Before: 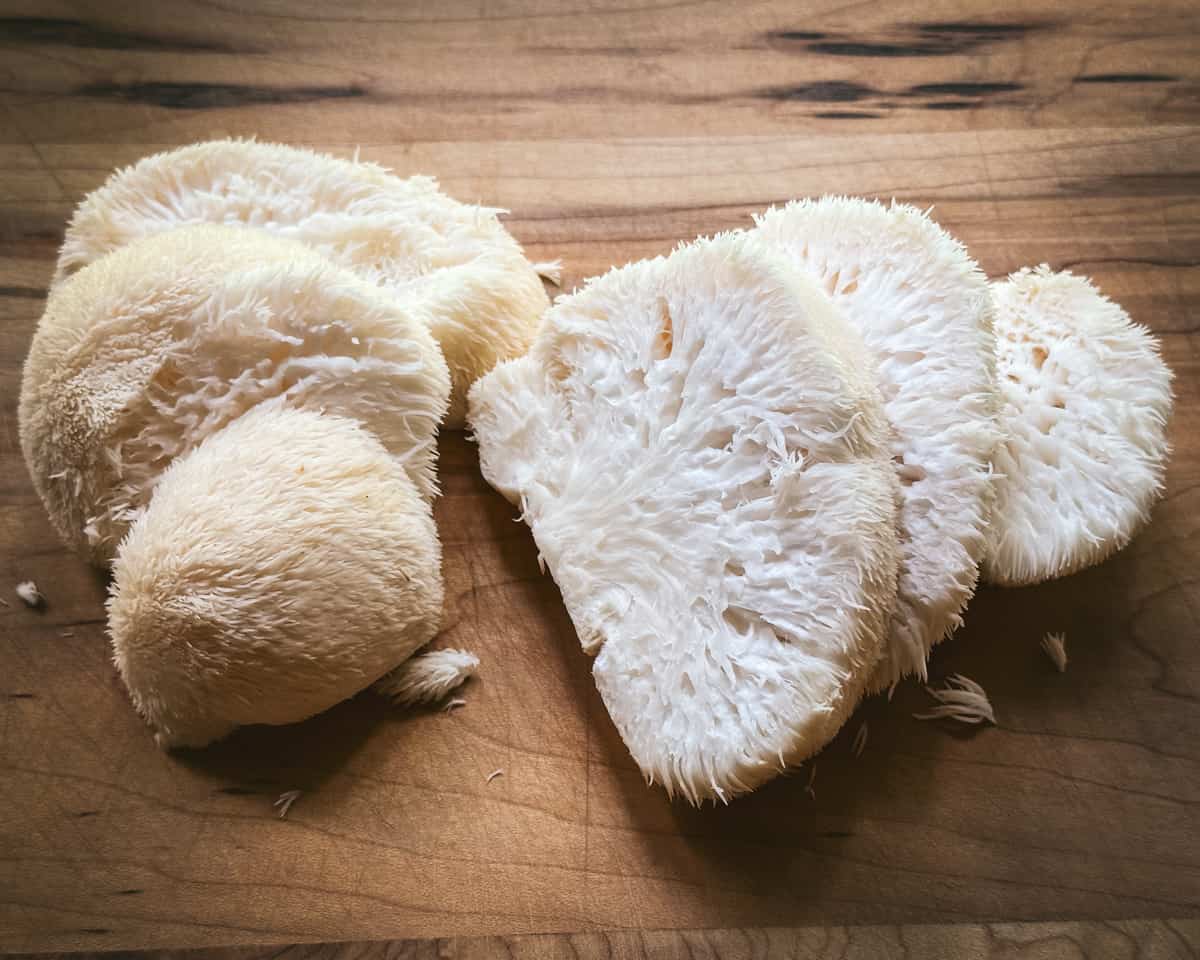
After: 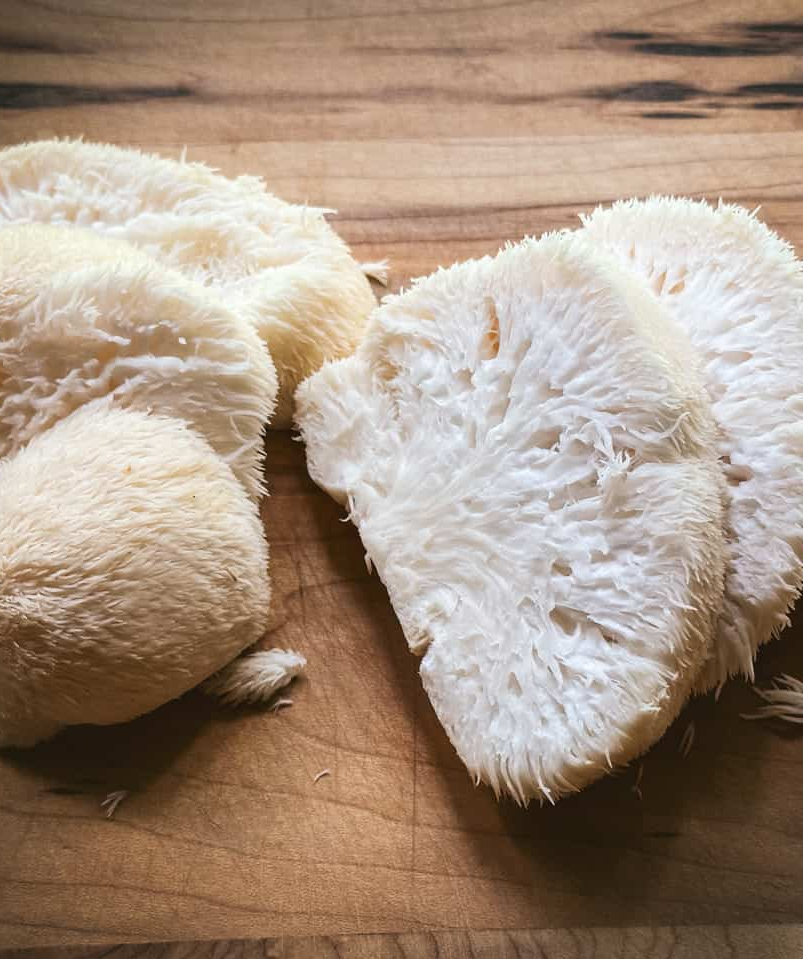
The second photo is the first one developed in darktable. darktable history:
crop and rotate: left 14.462%, right 18.613%
